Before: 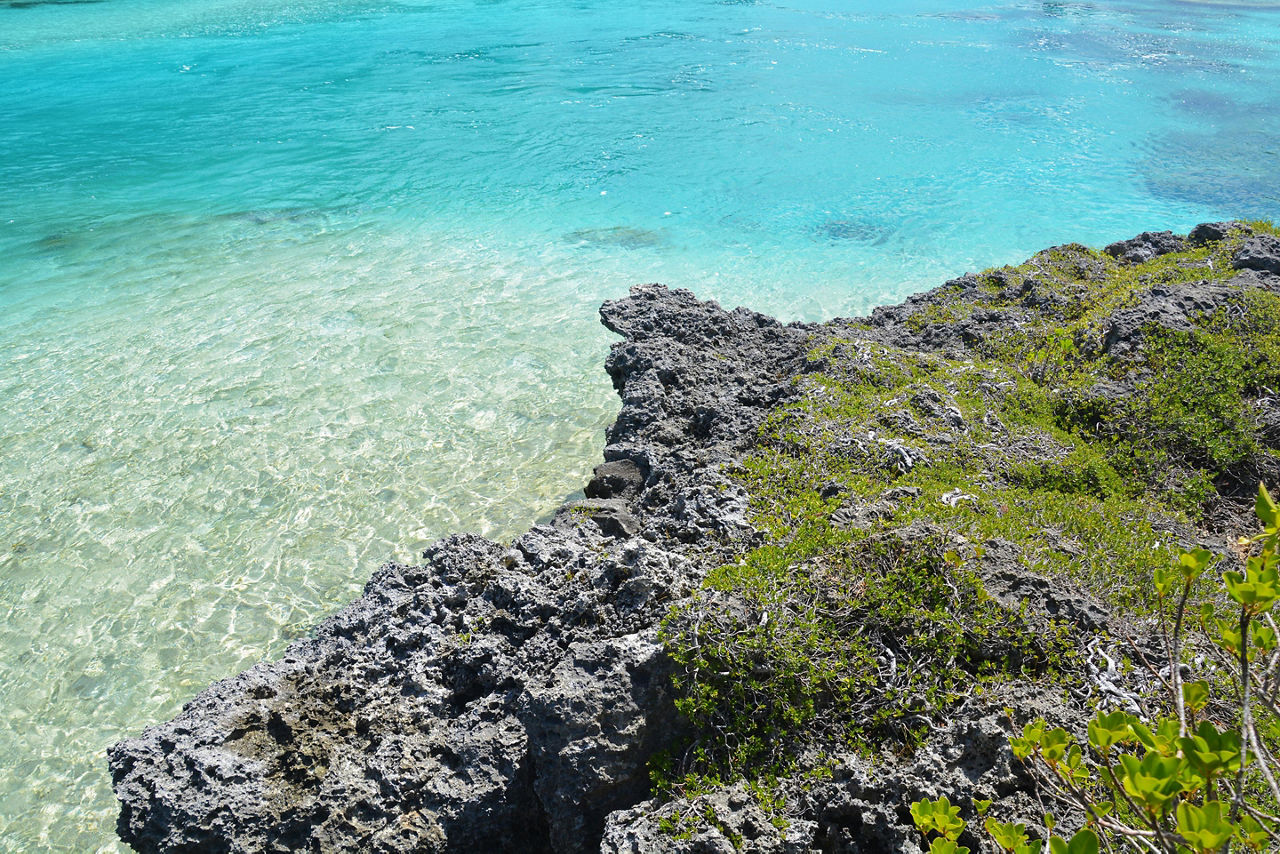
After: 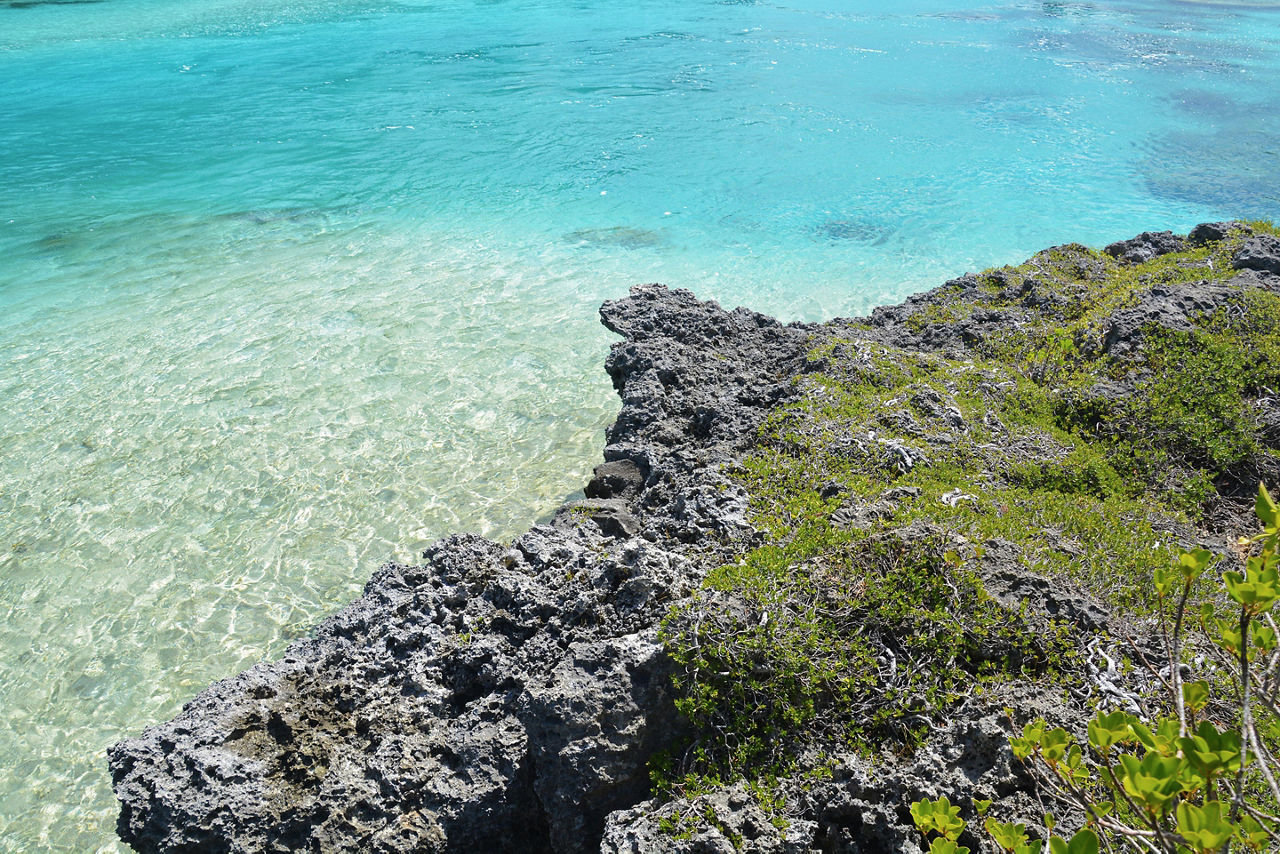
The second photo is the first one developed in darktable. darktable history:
contrast brightness saturation: saturation -0.061
color correction: highlights a* -0.126, highlights b* 0.134
